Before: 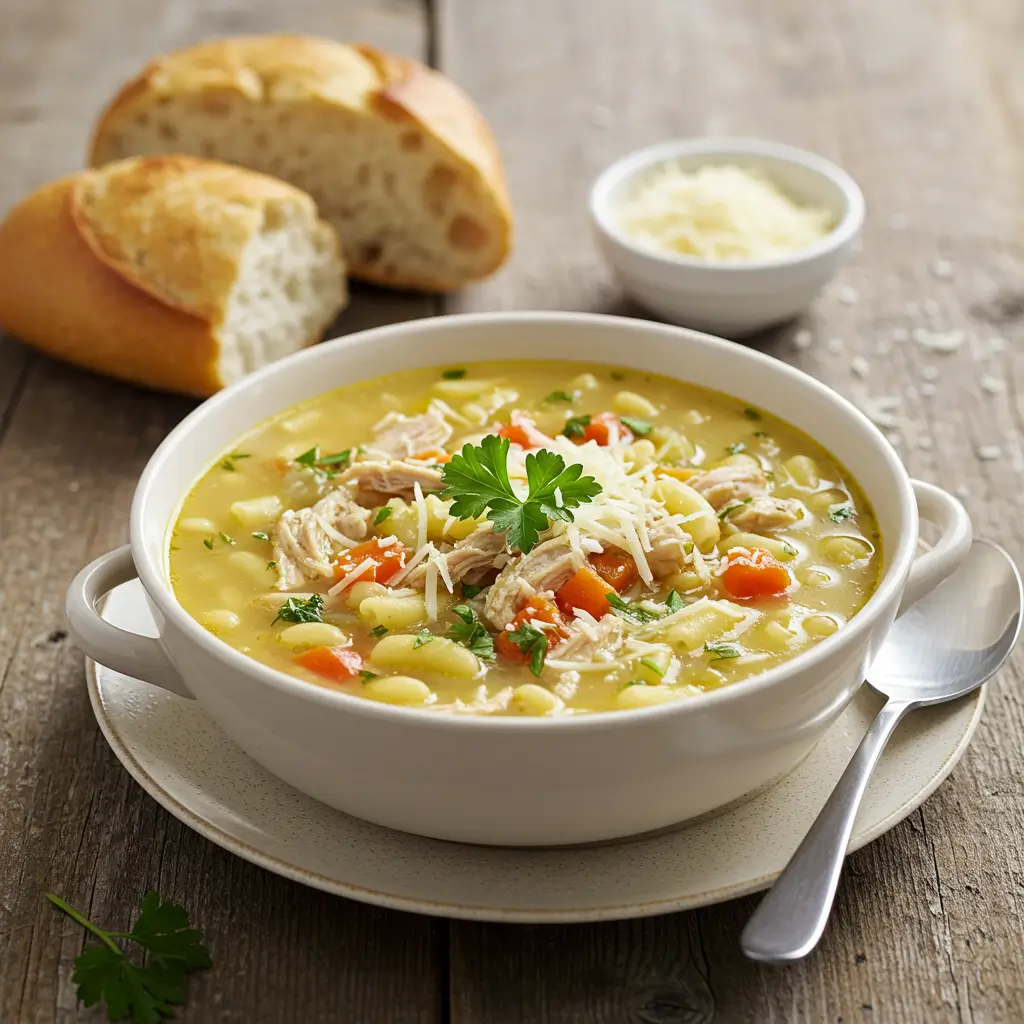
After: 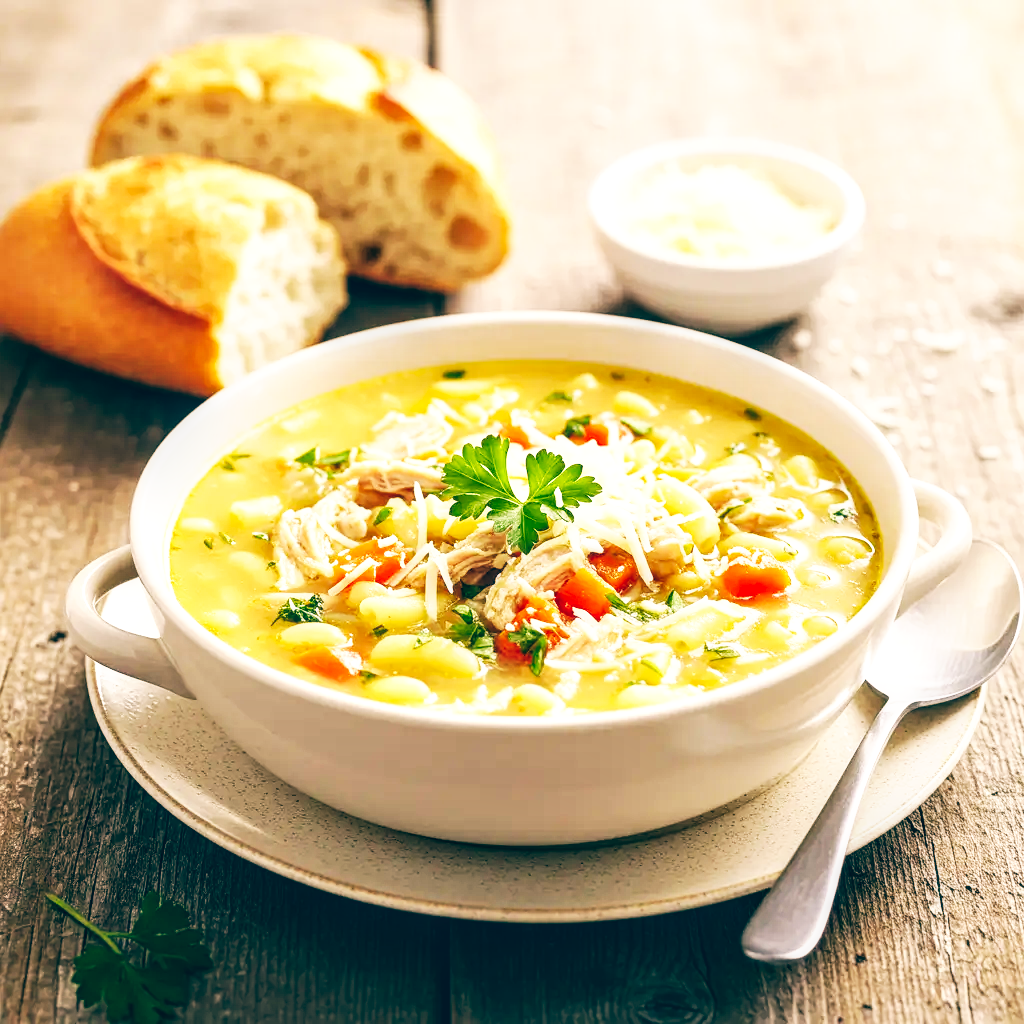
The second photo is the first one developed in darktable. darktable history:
rgb levels: mode RGB, independent channels, levels [[0, 0.5, 1], [0, 0.521, 1], [0, 0.536, 1]]
color balance: lift [1.006, 0.985, 1.002, 1.015], gamma [1, 0.953, 1.008, 1.047], gain [1.076, 1.13, 1.004, 0.87]
rotate and perspective: automatic cropping original format, crop left 0, crop top 0
base curve: curves: ch0 [(0, 0) (0.007, 0.004) (0.027, 0.03) (0.046, 0.07) (0.207, 0.54) (0.442, 0.872) (0.673, 0.972) (1, 1)], preserve colors none
local contrast: on, module defaults
